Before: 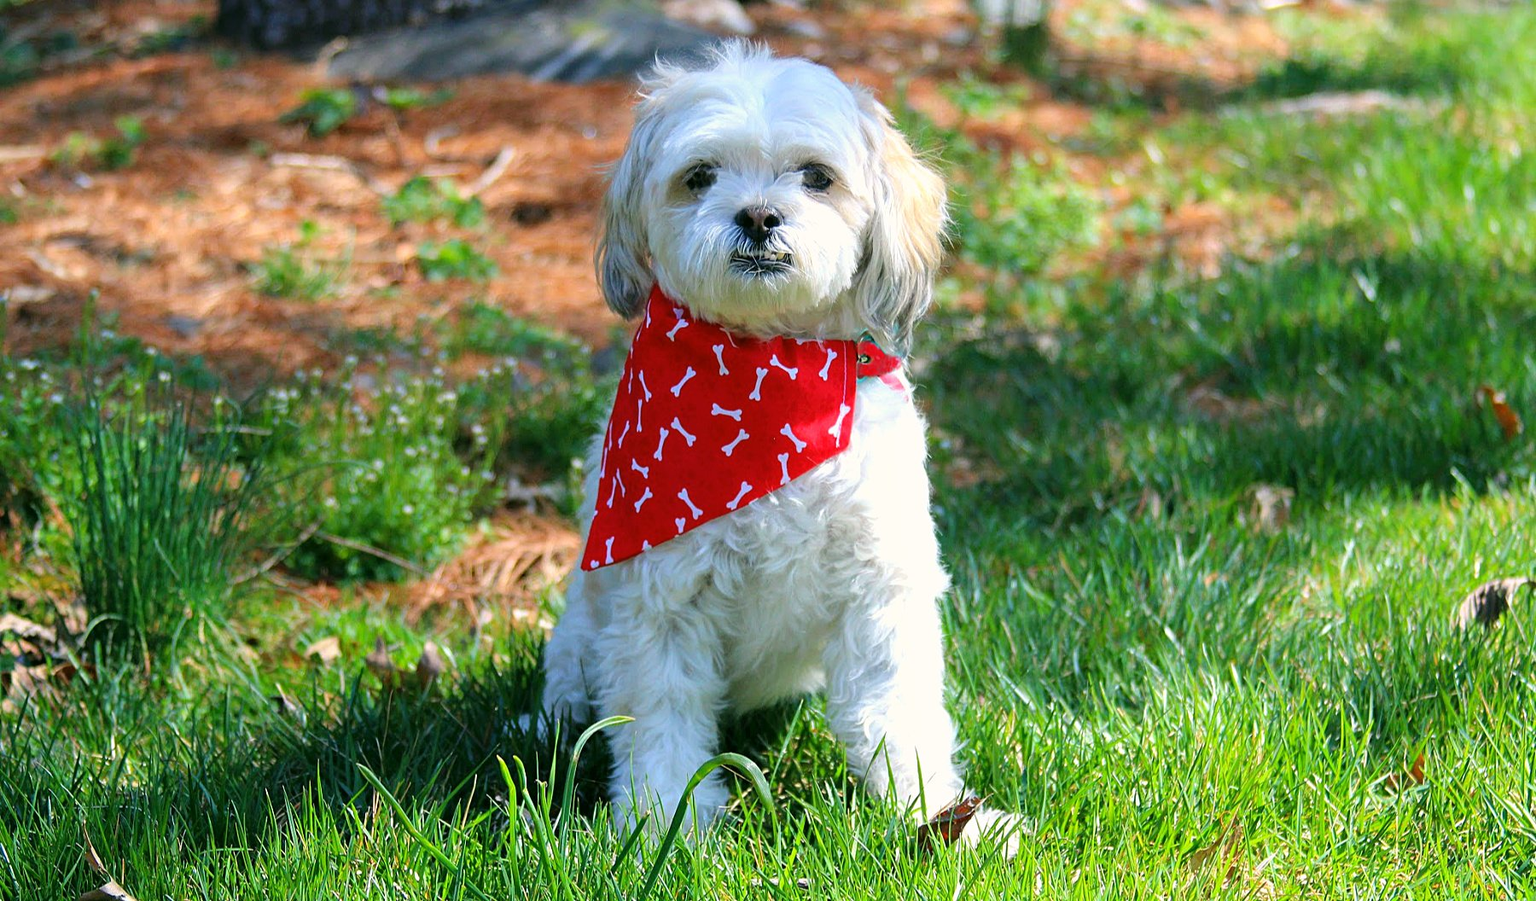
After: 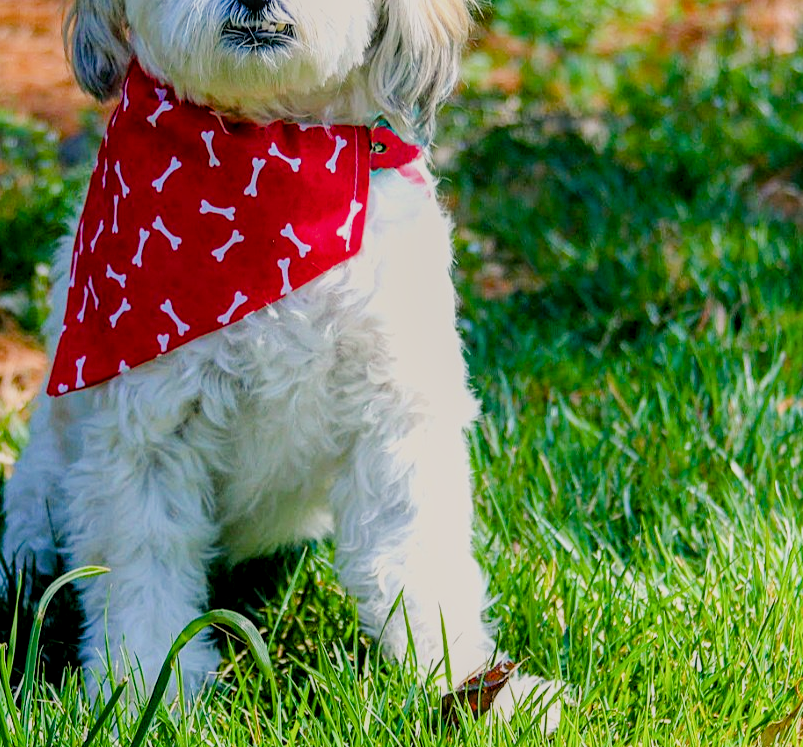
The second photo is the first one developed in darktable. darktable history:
local contrast: highlights 24%, detail 130%
filmic rgb: black relative exposure -7.65 EV, white relative exposure 4.56 EV, threshold 2.96 EV, hardness 3.61, enable highlight reconstruction true
crop: left 35.251%, top 25.874%, right 20.108%, bottom 3.367%
color balance rgb: shadows lift › chroma 3.167%, shadows lift › hue 281.65°, highlights gain › chroma 1.067%, highlights gain › hue 60.01°, global offset › luminance -0.276%, global offset › hue 262.72°, perceptual saturation grading › global saturation 20%, perceptual saturation grading › highlights -25.631%, perceptual saturation grading › shadows 49.357%, global vibrance 20%
